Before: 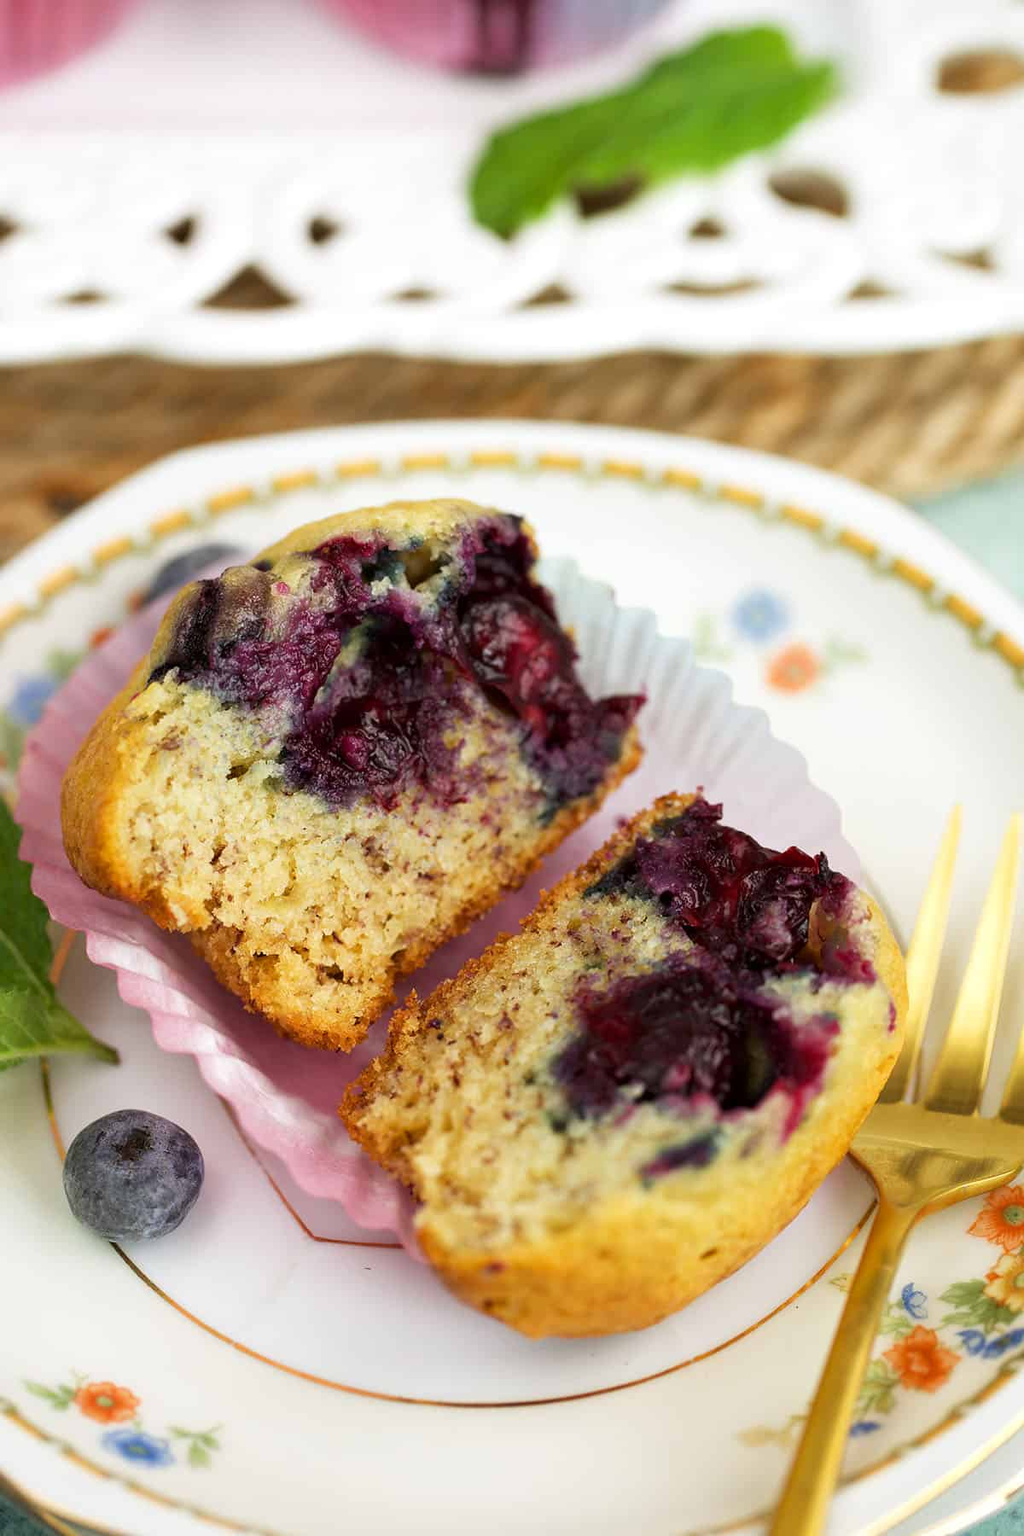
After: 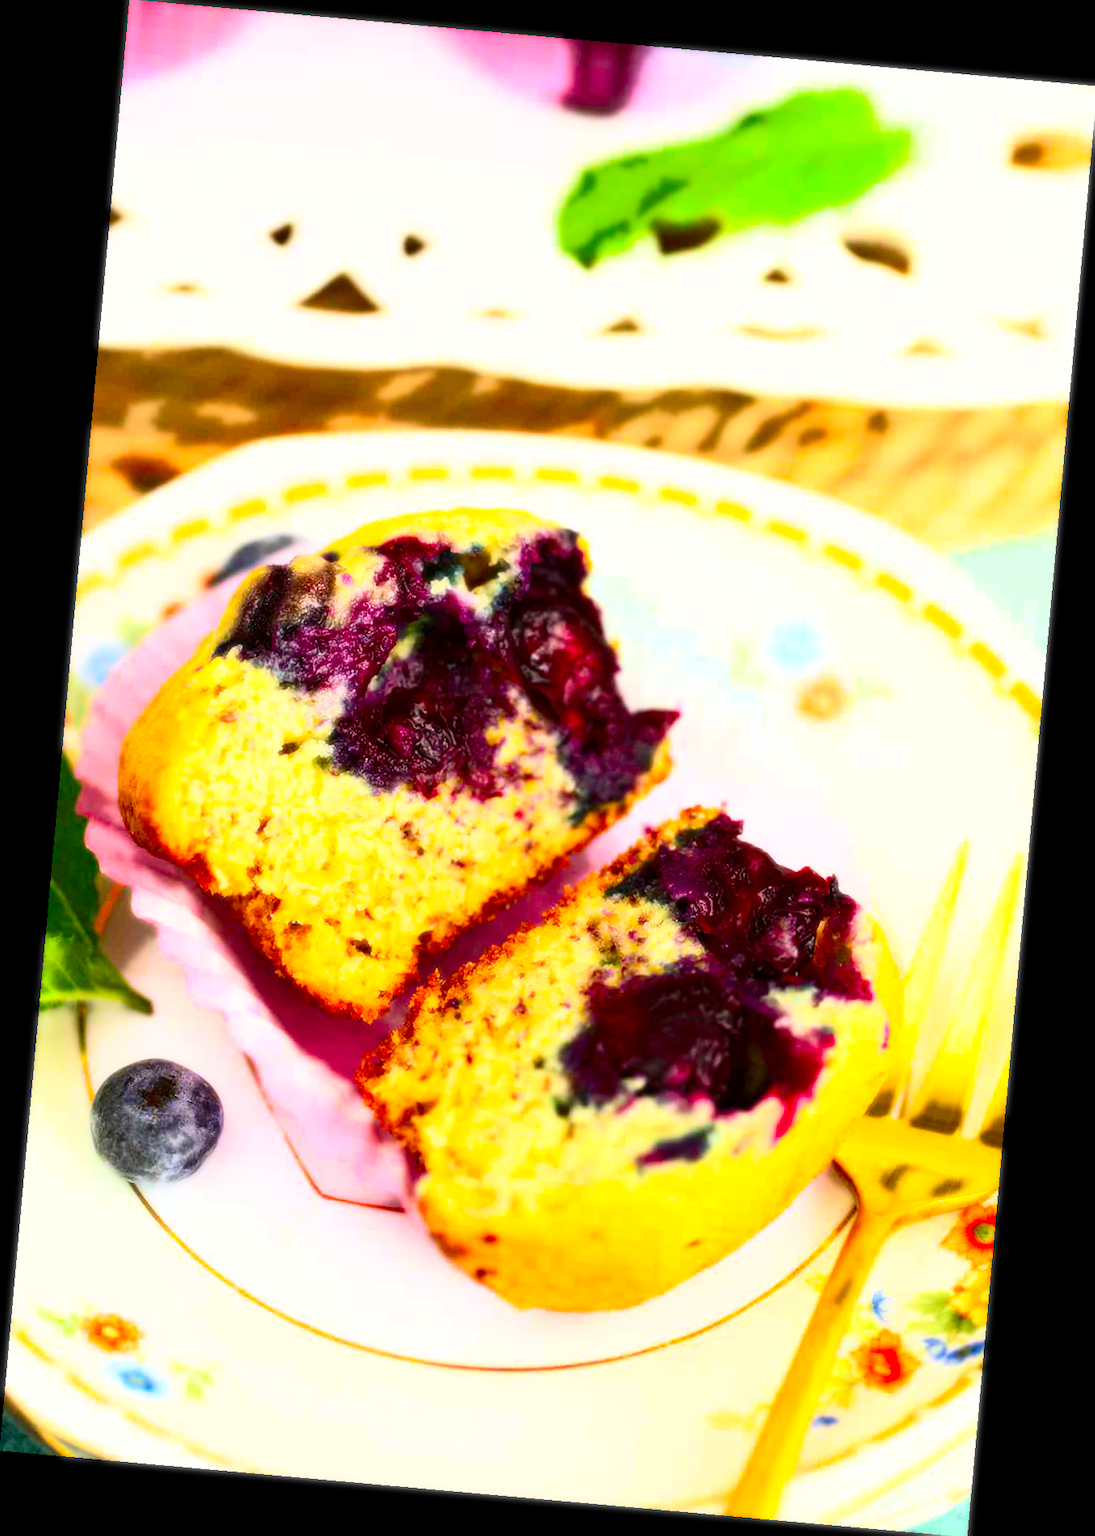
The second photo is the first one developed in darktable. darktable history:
color correction: highlights a* 0.816, highlights b* 2.78, saturation 1.1
contrast brightness saturation: contrast 0.26, brightness 0.02, saturation 0.87
bloom: size 0%, threshold 54.82%, strength 8.31%
rotate and perspective: rotation 5.12°, automatic cropping off
